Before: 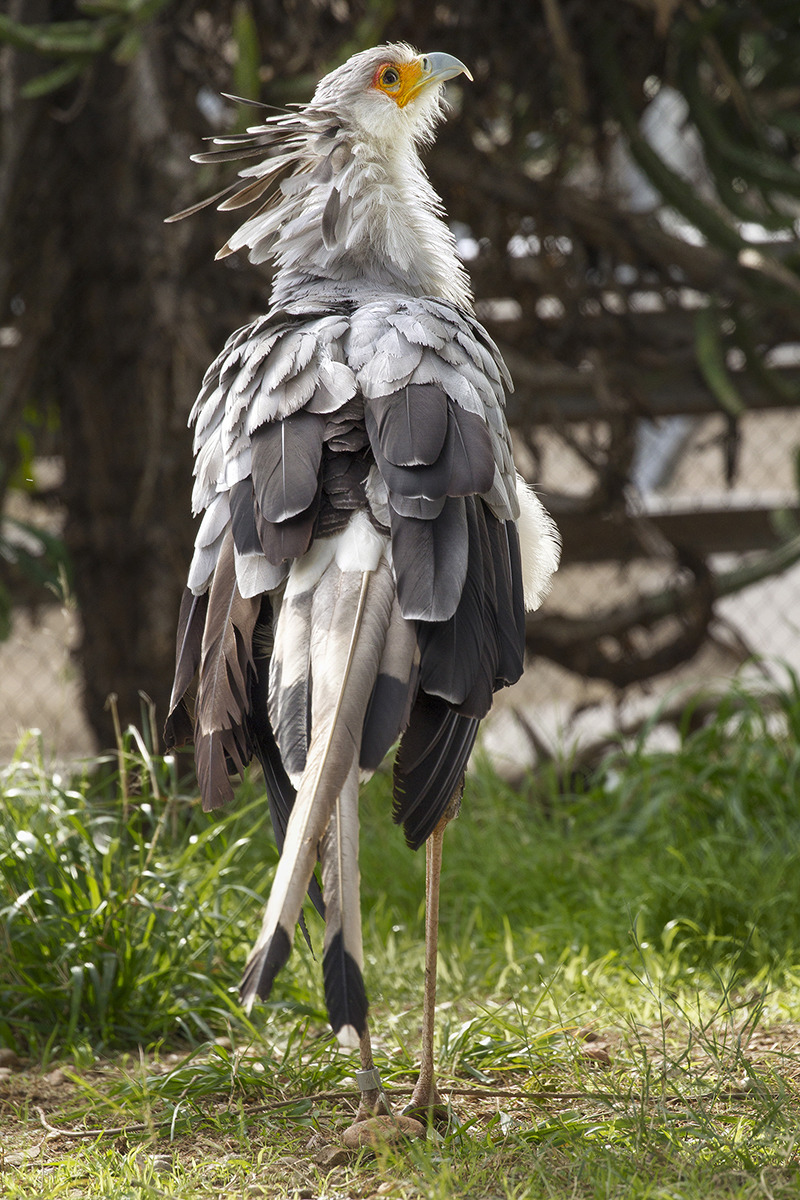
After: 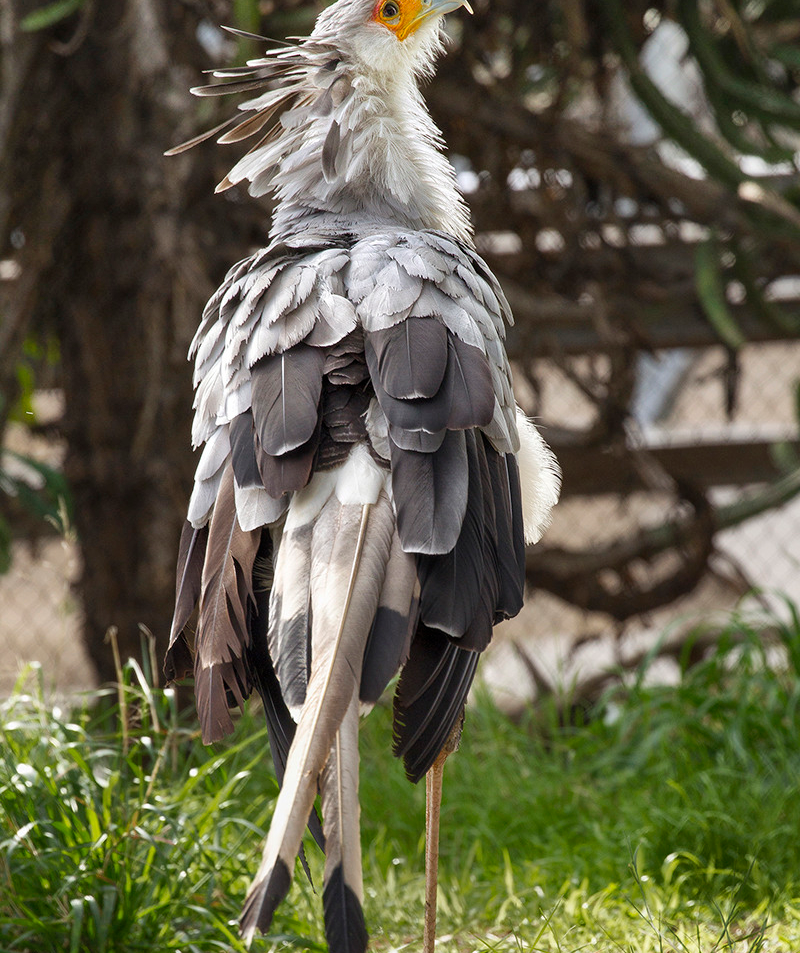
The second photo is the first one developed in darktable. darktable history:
crop and rotate: top 5.655%, bottom 14.92%
shadows and highlights: low approximation 0.01, soften with gaussian
